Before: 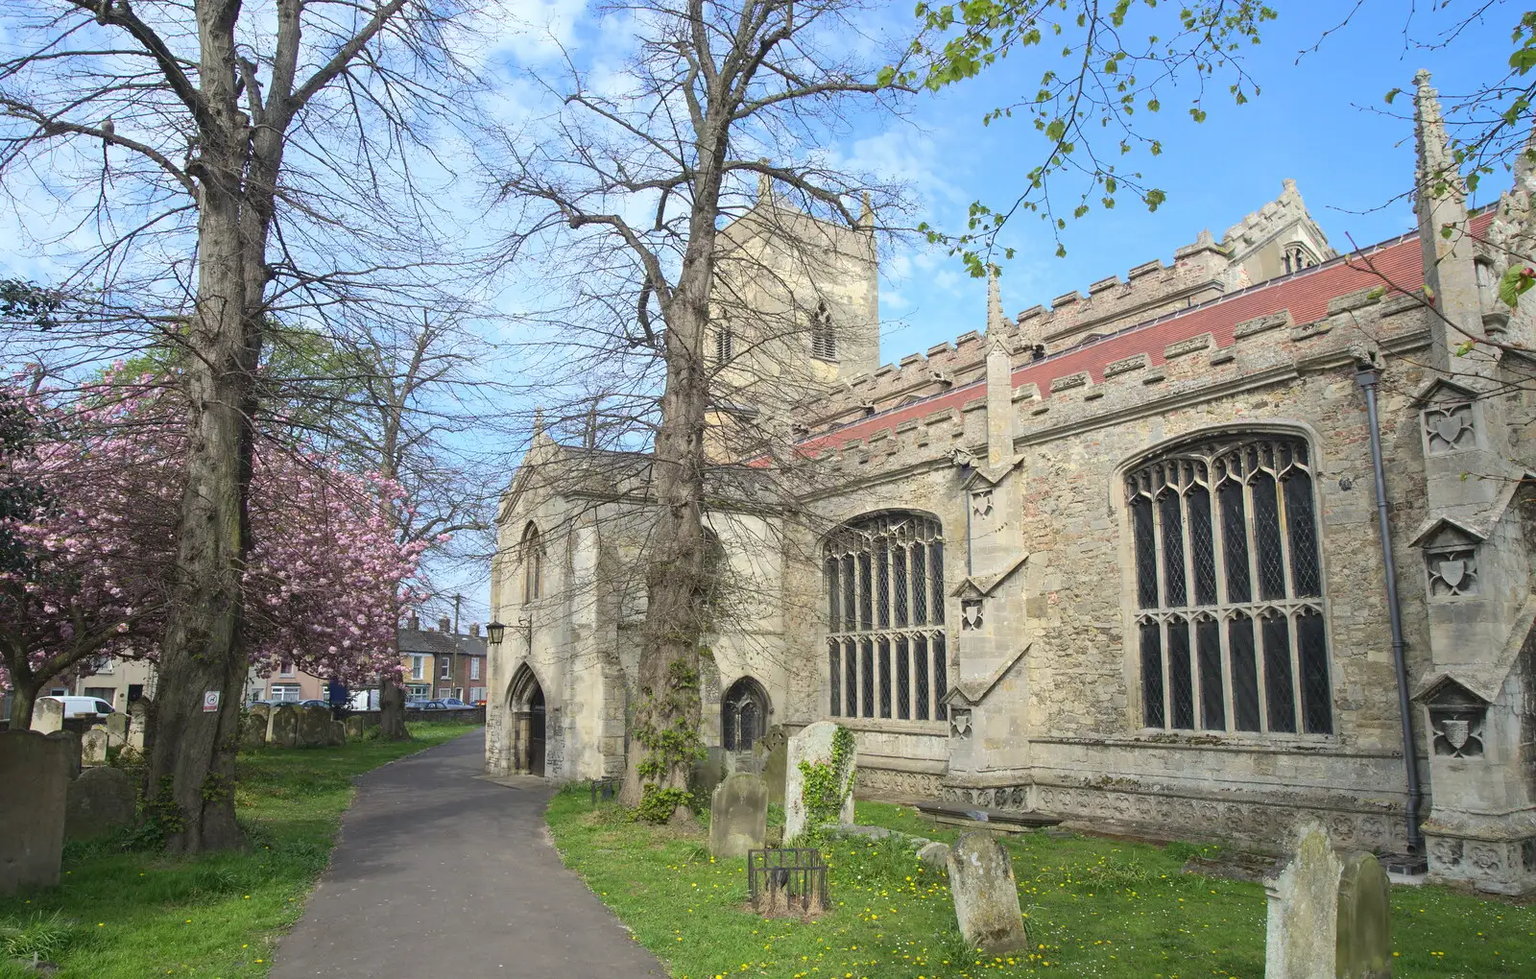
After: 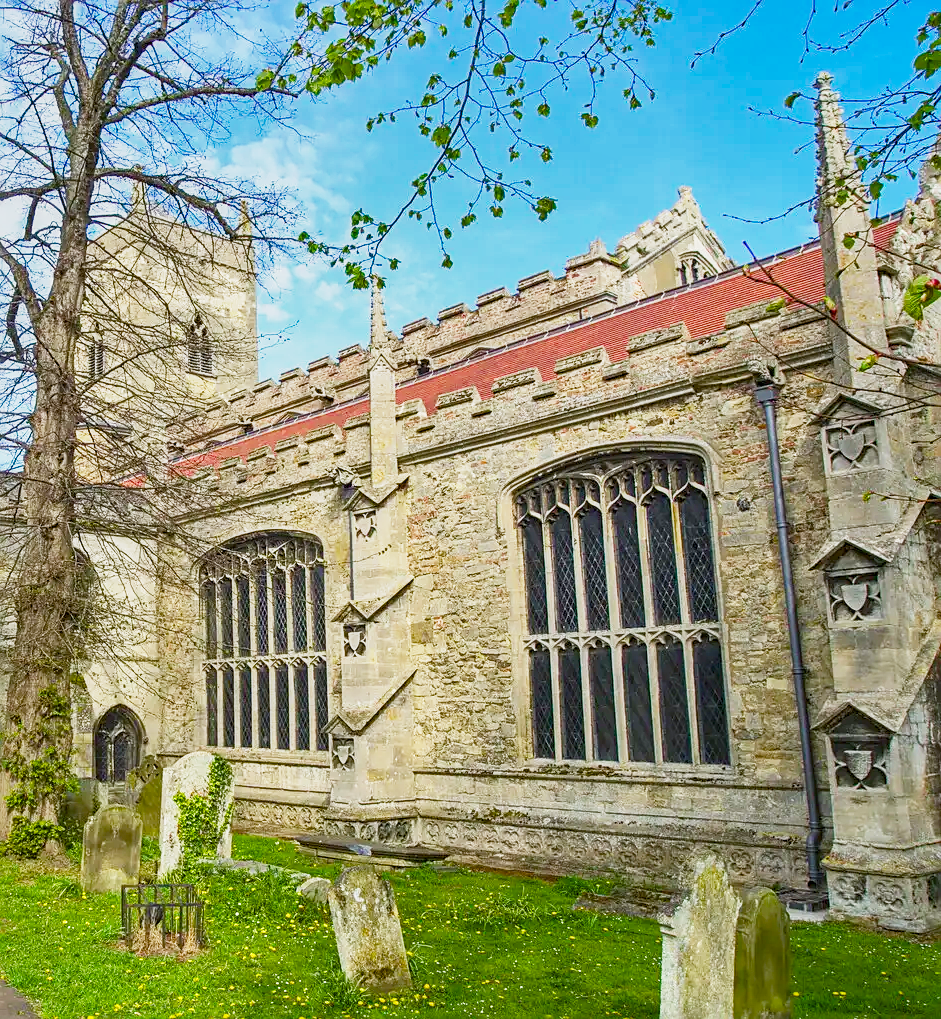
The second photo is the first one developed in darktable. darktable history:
haze removal: compatibility mode true, adaptive false
sharpen: on, module defaults
base curve: curves: ch0 [(0, 0) (0.088, 0.125) (0.176, 0.251) (0.354, 0.501) (0.613, 0.749) (1, 0.877)], preserve colors none
local contrast: on, module defaults
color balance rgb: linear chroma grading › global chroma 15.591%, perceptual saturation grading › global saturation 20%, perceptual saturation grading › highlights -24.971%, perceptual saturation grading › shadows 49.964%, global vibrance 20%
contrast brightness saturation: contrast -0.012, brightness -0.015, saturation 0.044
shadows and highlights: soften with gaussian
crop: left 41.15%
